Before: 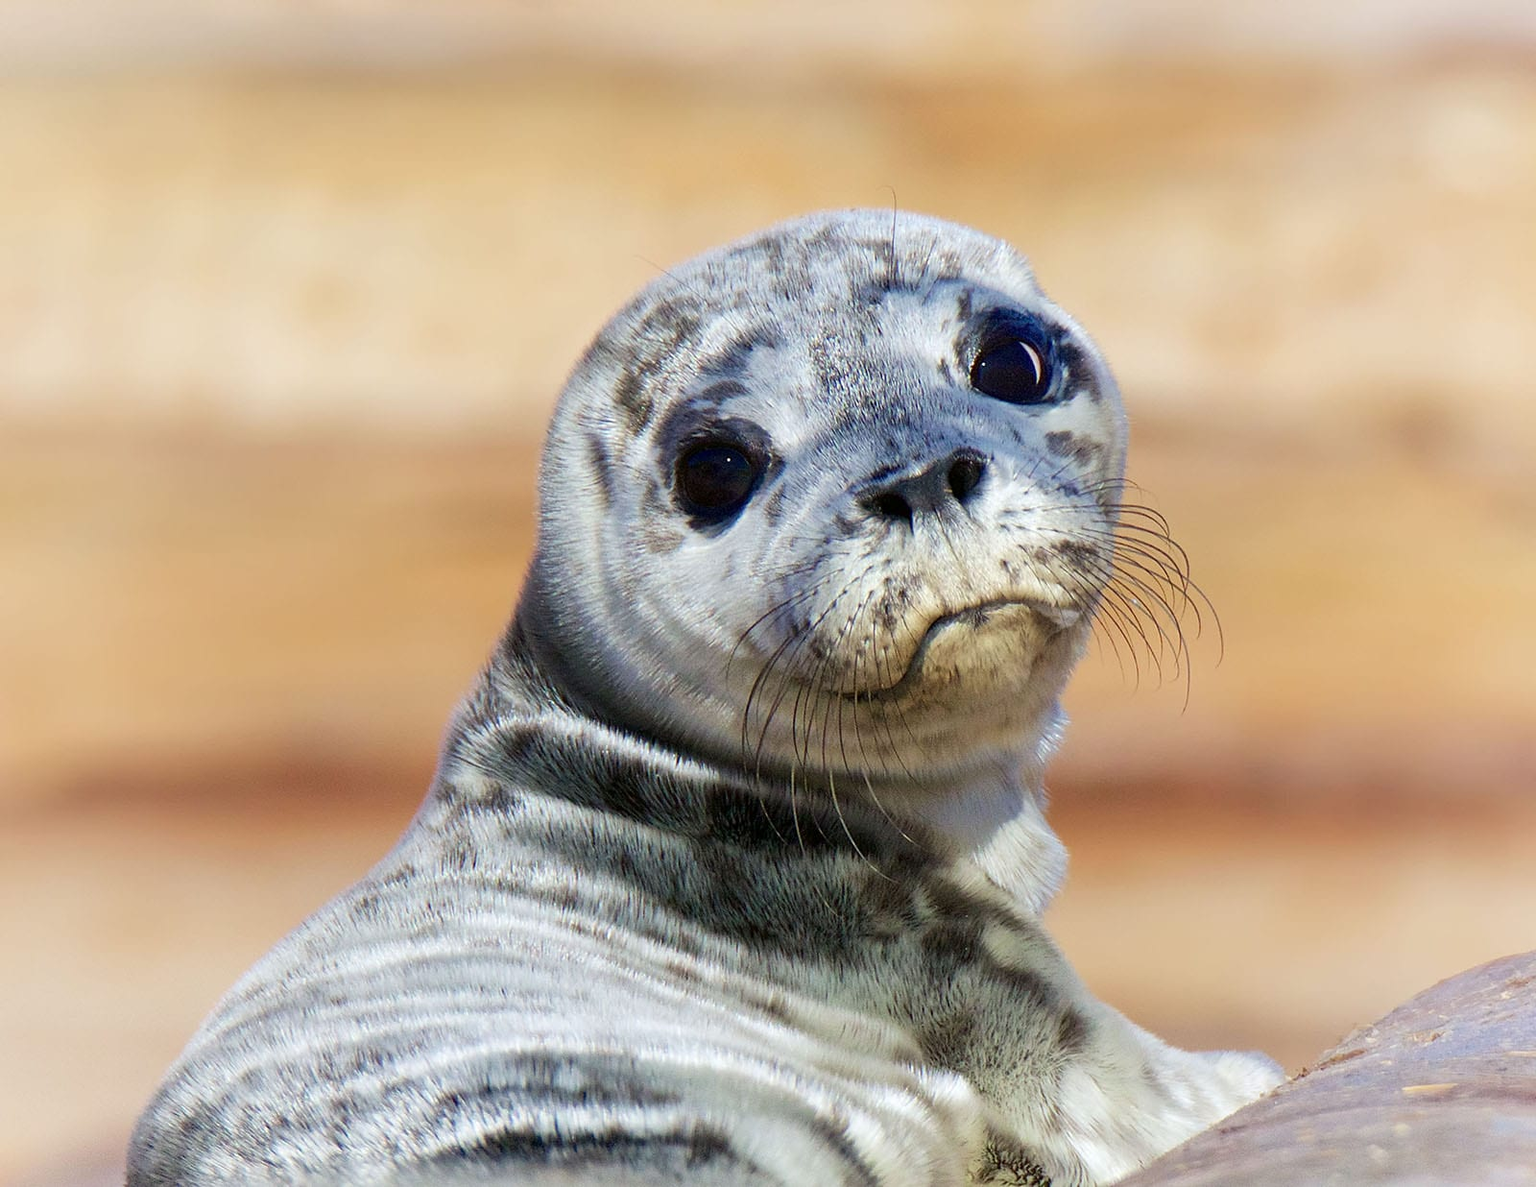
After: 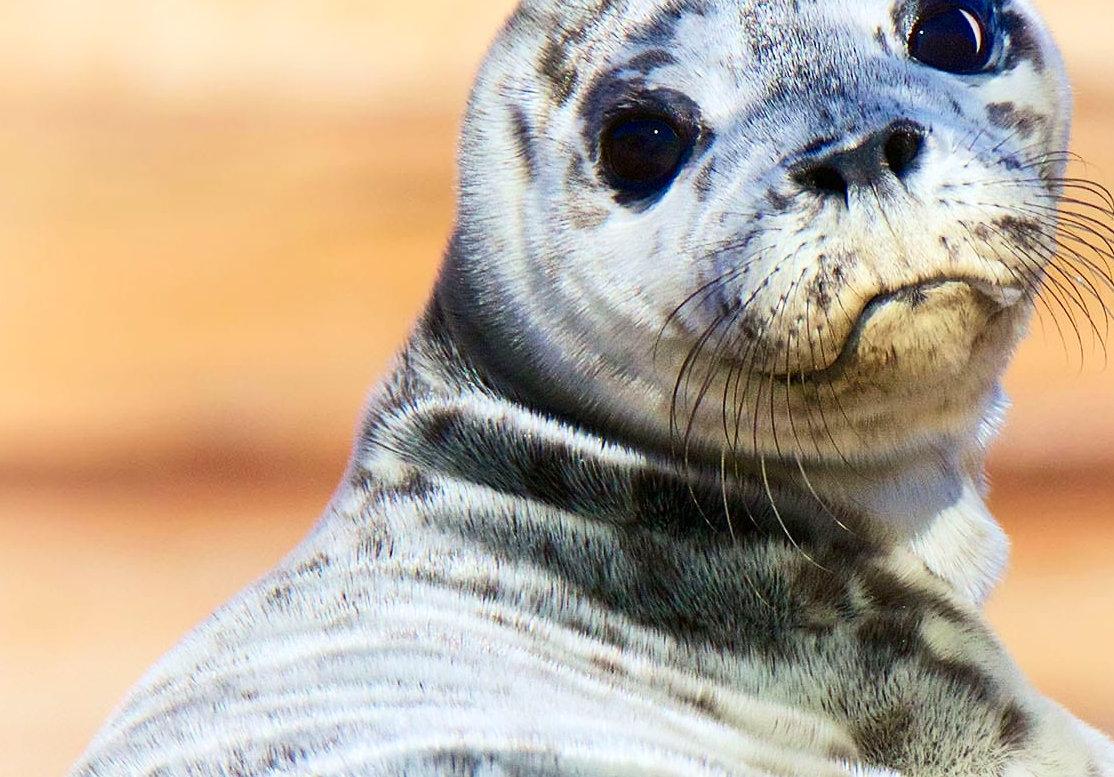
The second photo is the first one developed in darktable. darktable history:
crop: left 6.493%, top 28.089%, right 23.855%, bottom 8.972%
contrast brightness saturation: contrast 0.235, brightness 0.104, saturation 0.285
